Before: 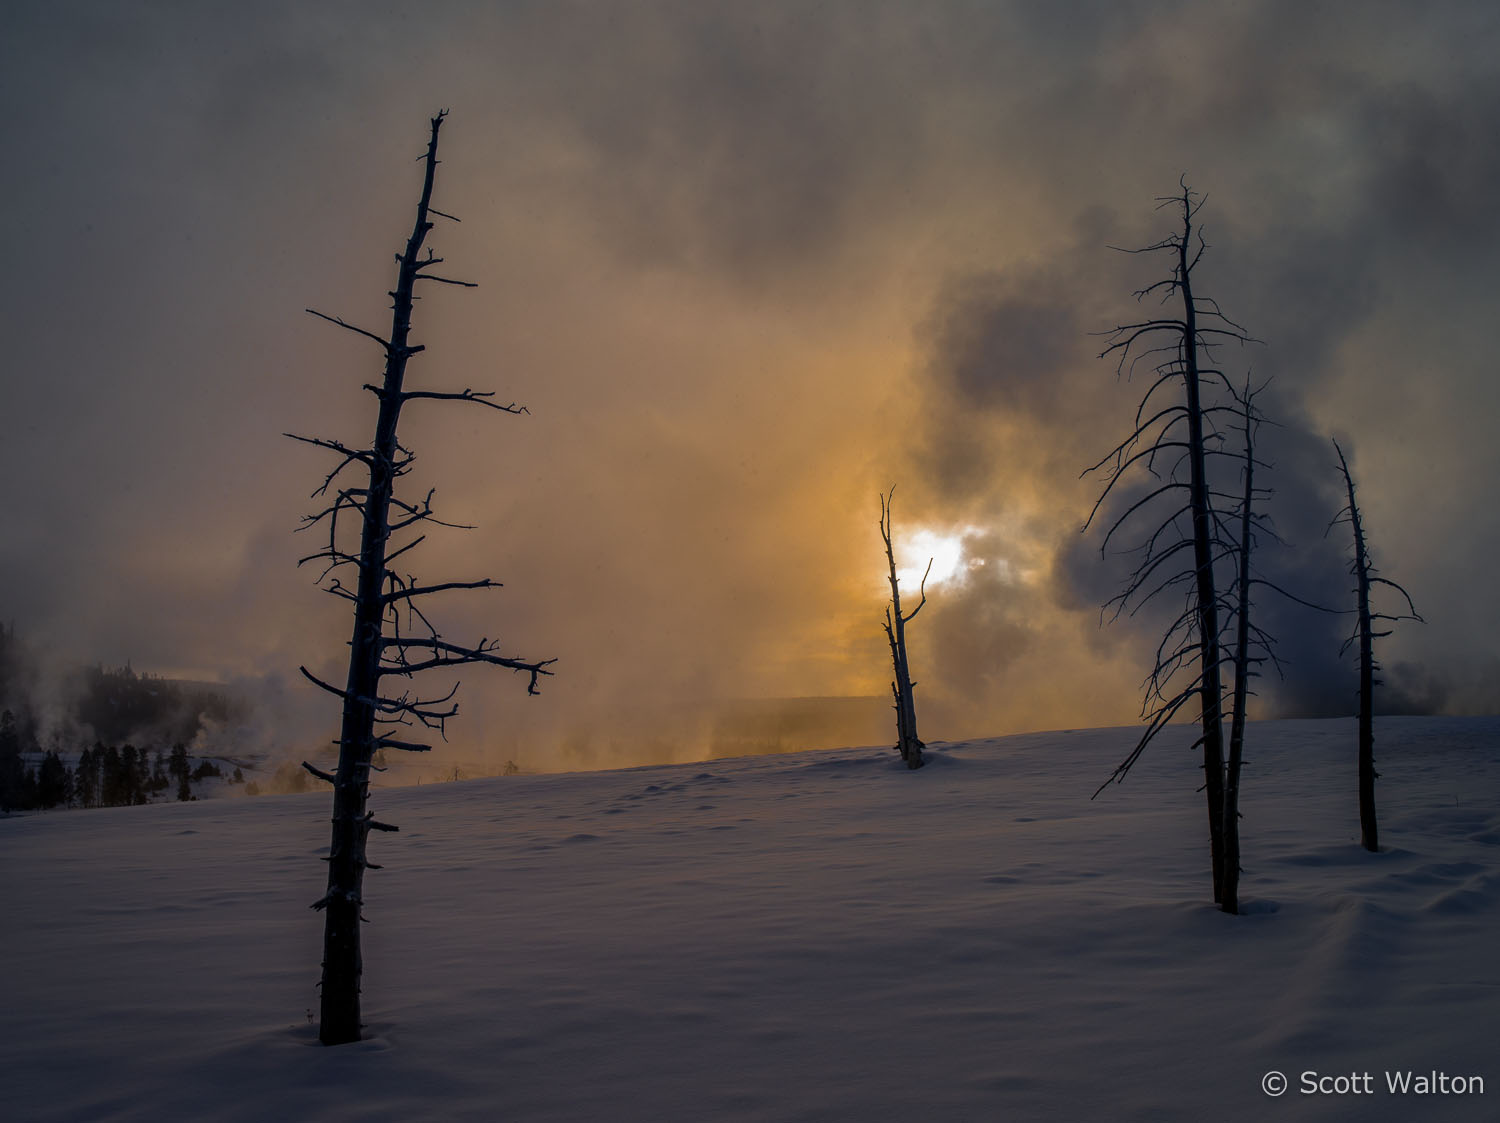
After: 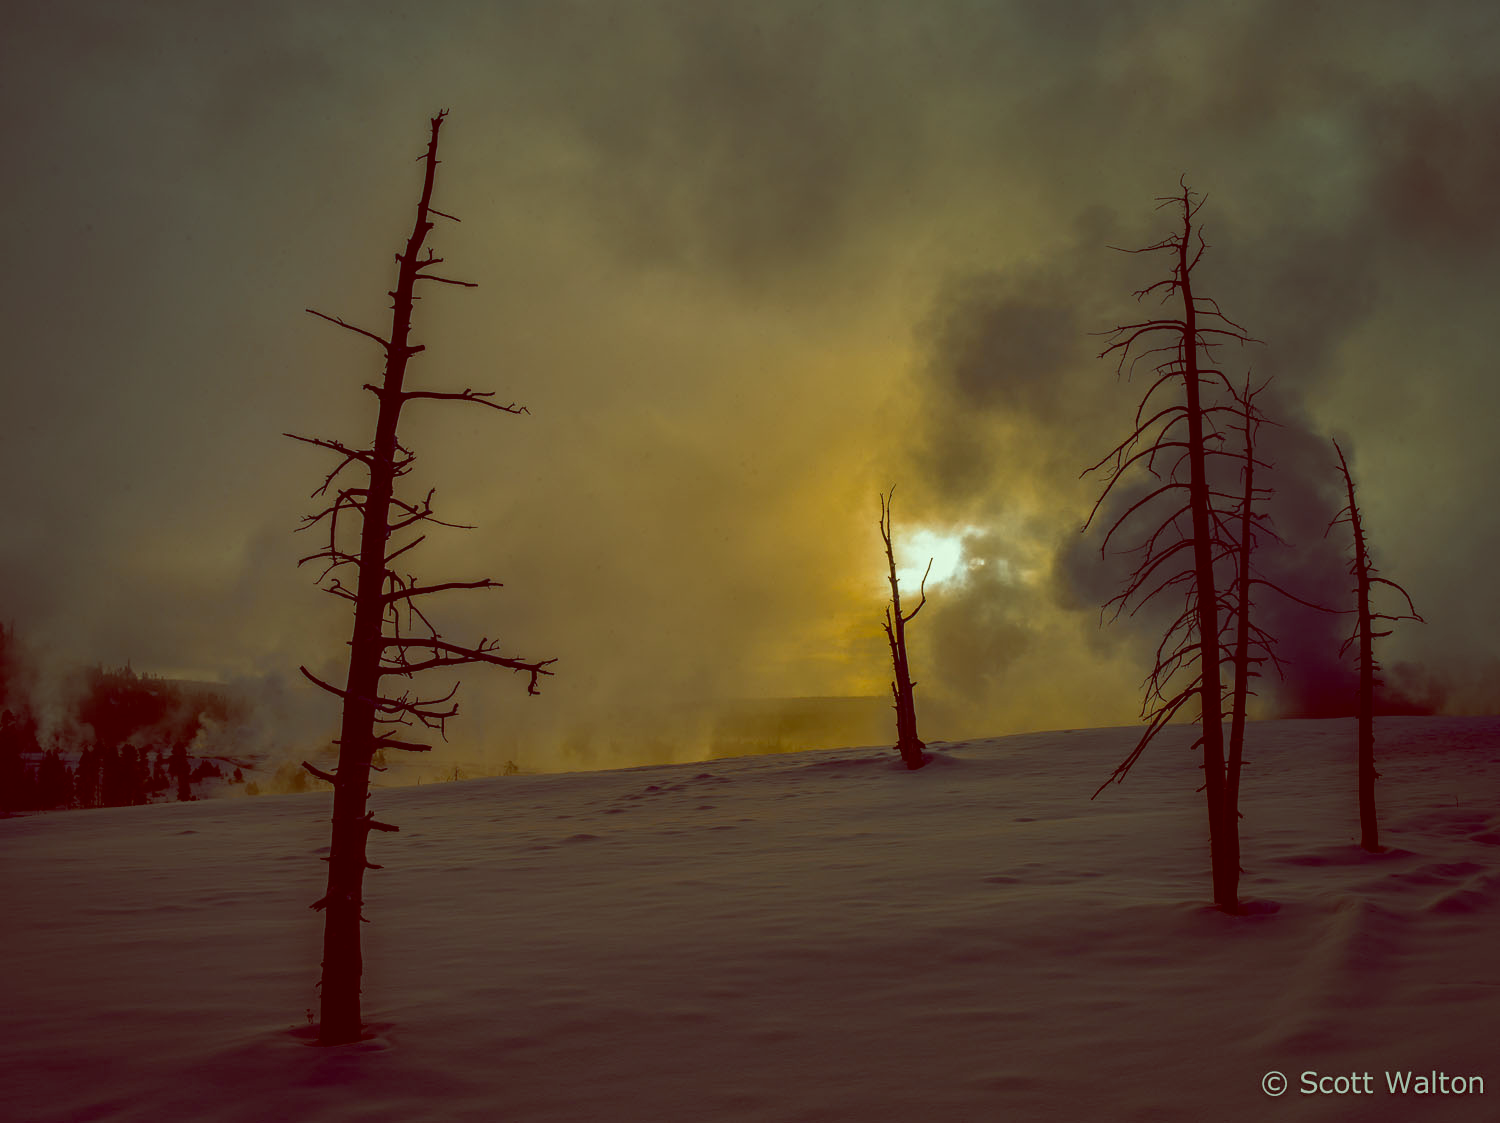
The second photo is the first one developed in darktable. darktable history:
color balance: lift [1, 1.015, 0.987, 0.985], gamma [1, 0.959, 1.042, 0.958], gain [0.927, 0.938, 1.072, 0.928], contrast 1.5%
